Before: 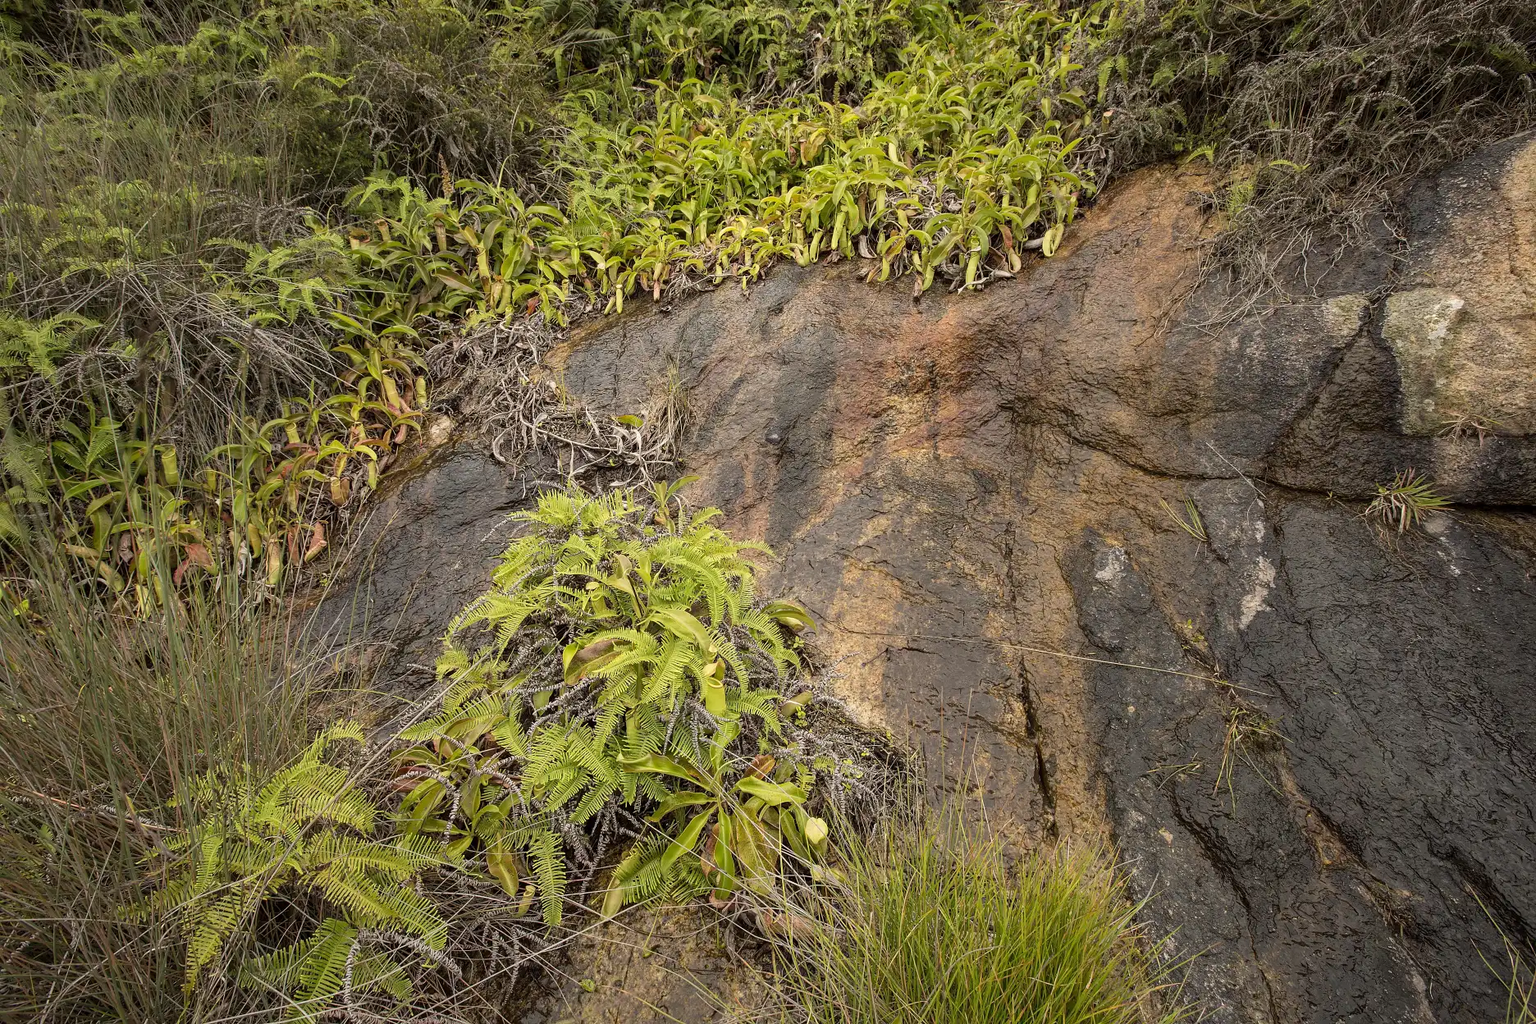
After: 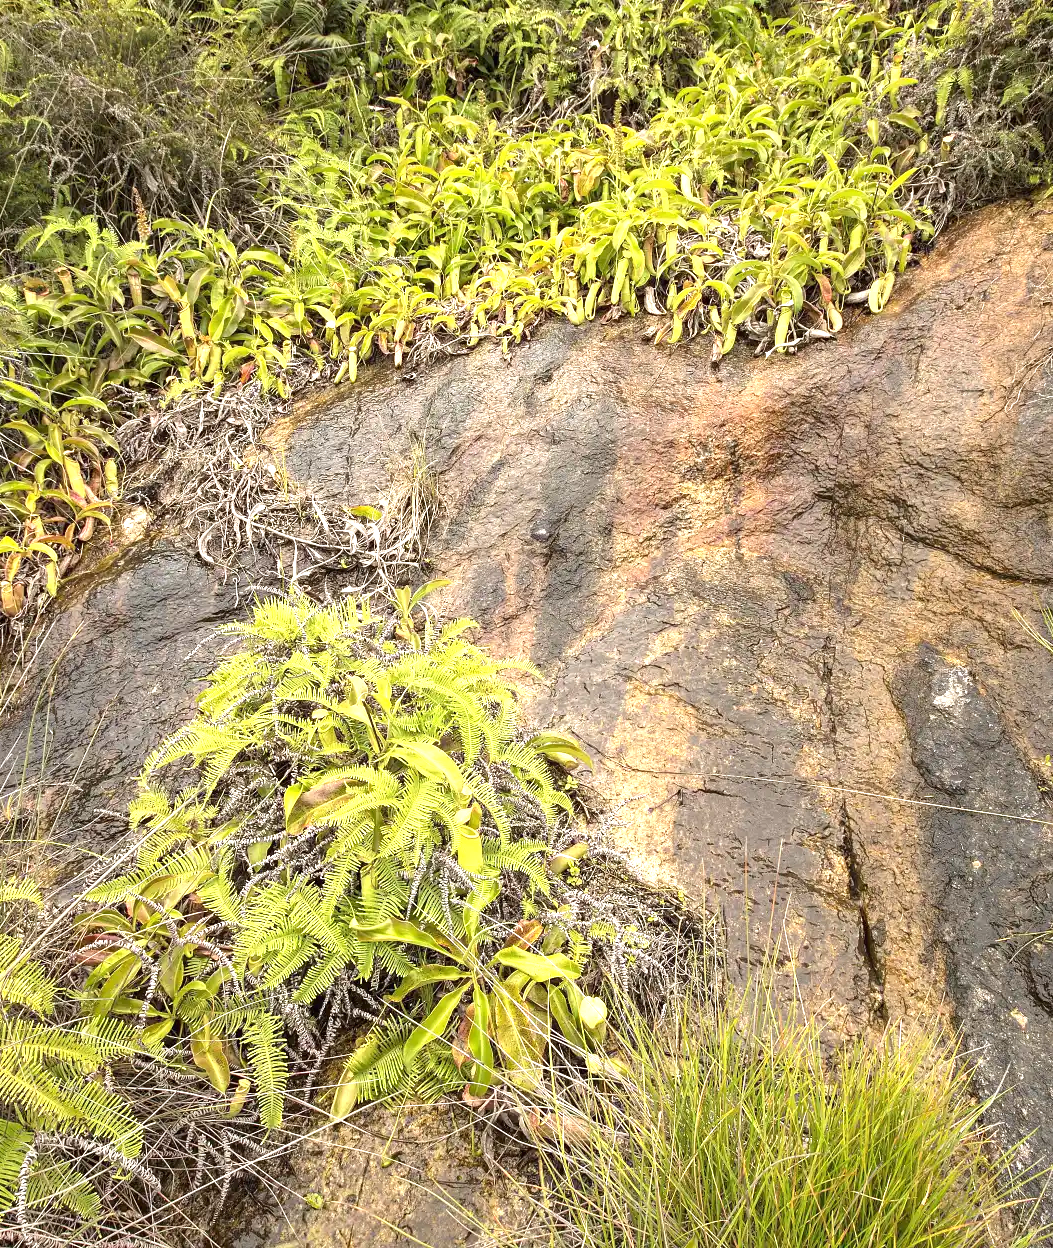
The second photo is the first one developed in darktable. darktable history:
exposure: black level correction 0, exposure 1.2 EV, compensate exposure bias true, compensate highlight preservation false
crop: left 21.496%, right 22.254%
